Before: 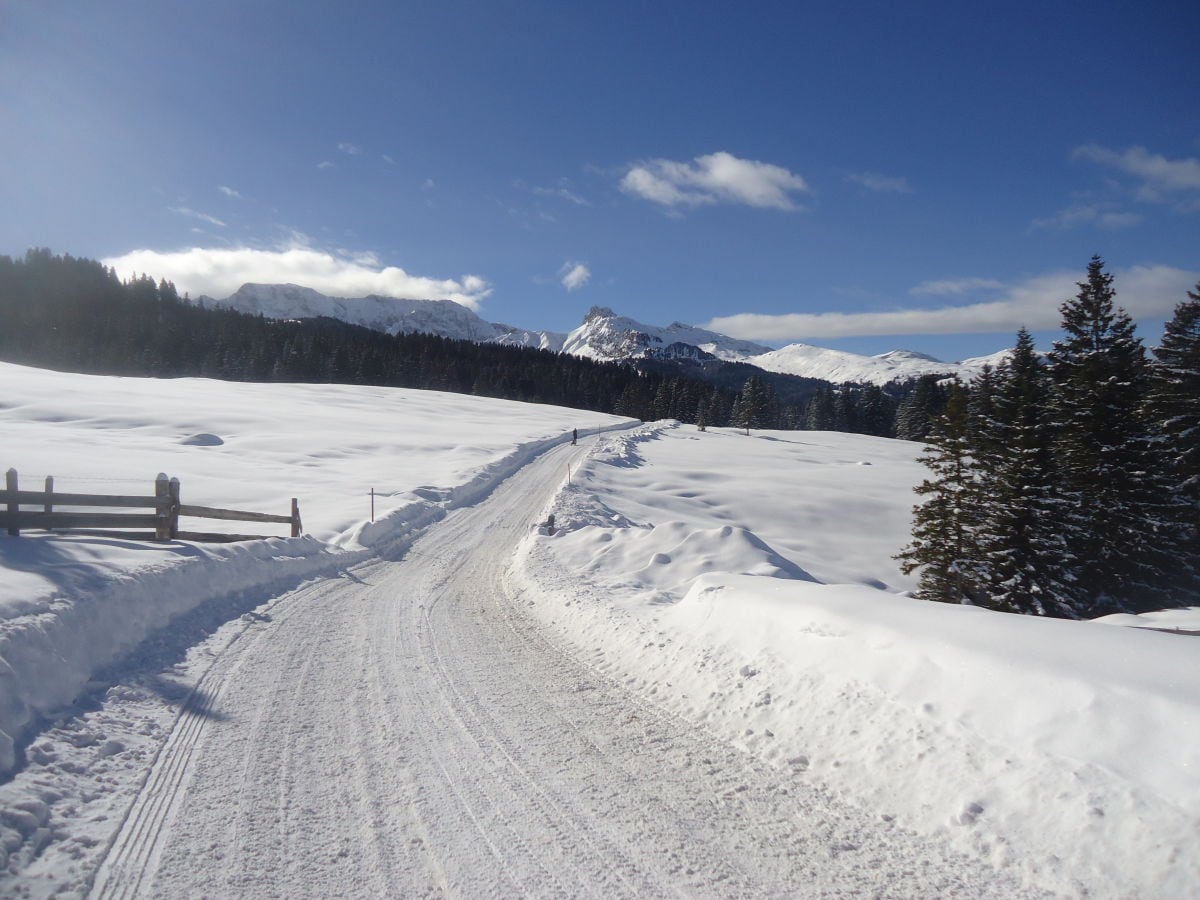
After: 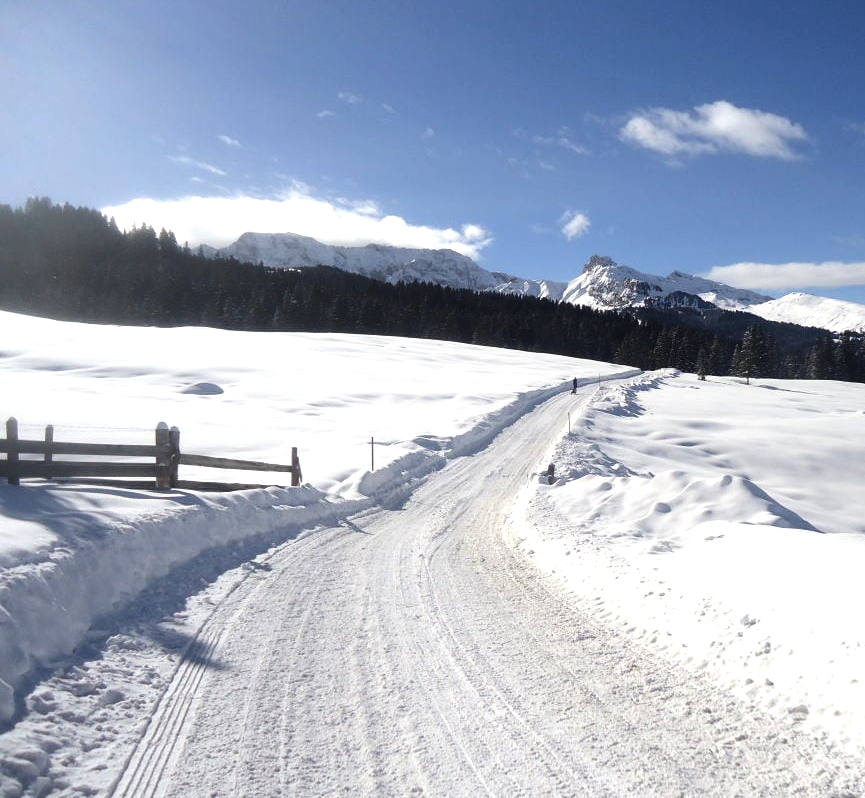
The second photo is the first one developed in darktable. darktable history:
tone equalizer: -8 EV -0.773 EV, -7 EV -0.688 EV, -6 EV -0.567 EV, -5 EV -0.408 EV, -3 EV 0.367 EV, -2 EV 0.6 EV, -1 EV 0.677 EV, +0 EV 0.728 EV, edges refinement/feathering 500, mask exposure compensation -1.57 EV, preserve details no
crop: top 5.746%, right 27.89%, bottom 5.496%
